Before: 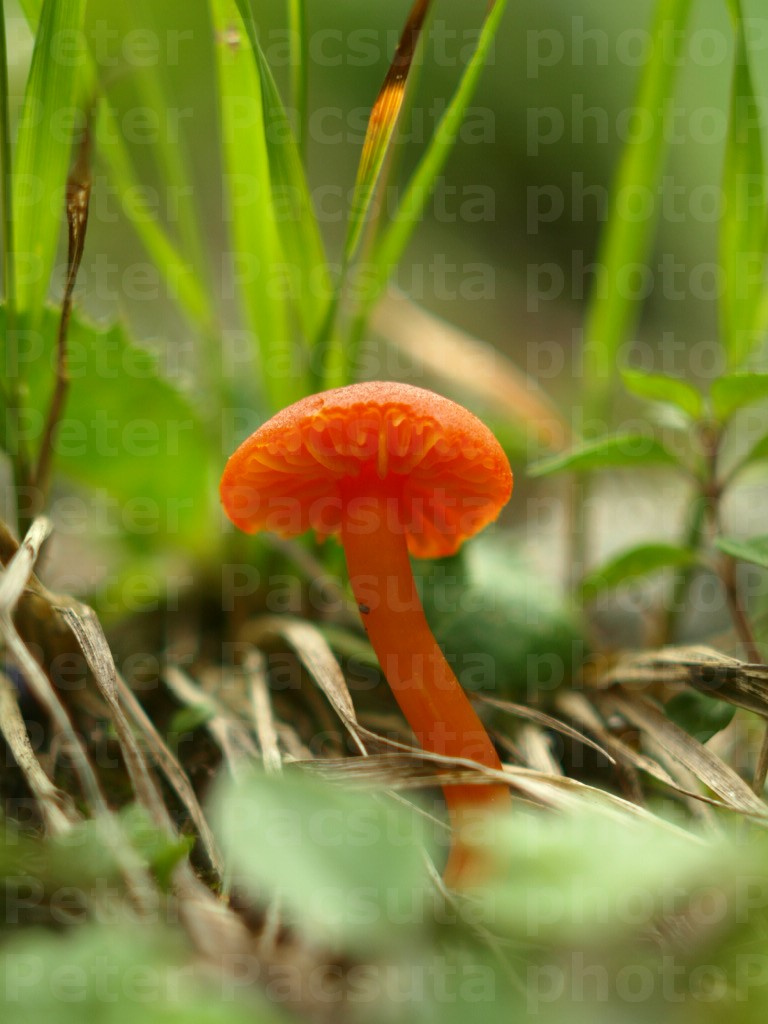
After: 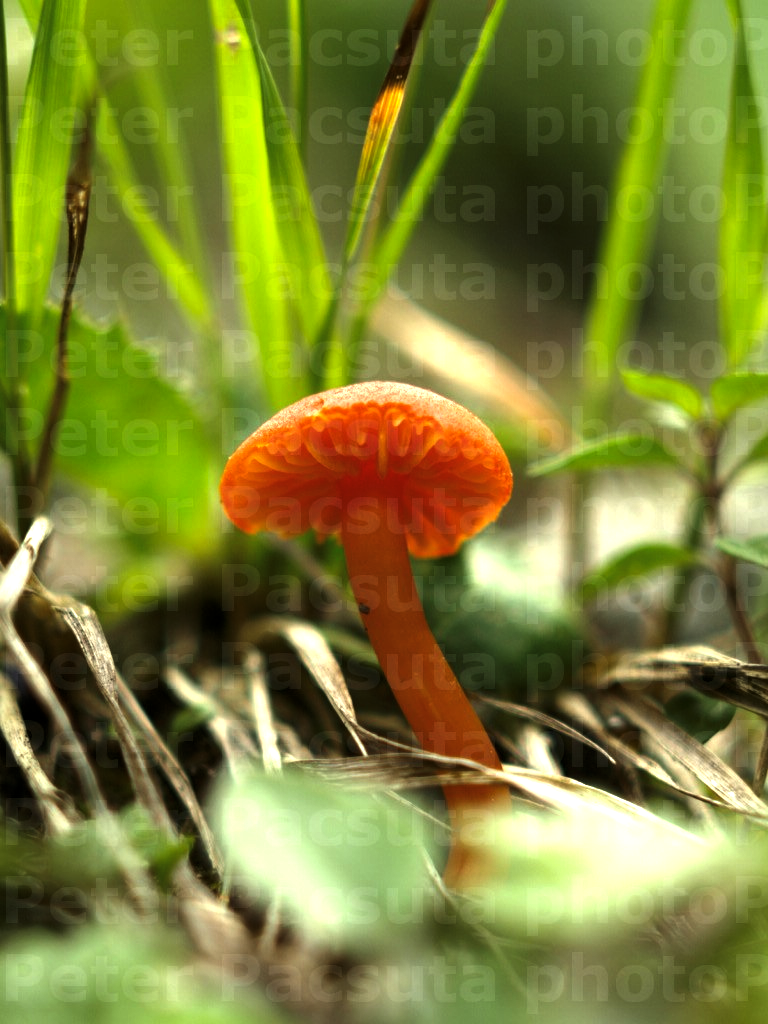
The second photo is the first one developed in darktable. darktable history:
levels: white 99.89%, levels [0.044, 0.475, 0.791]
